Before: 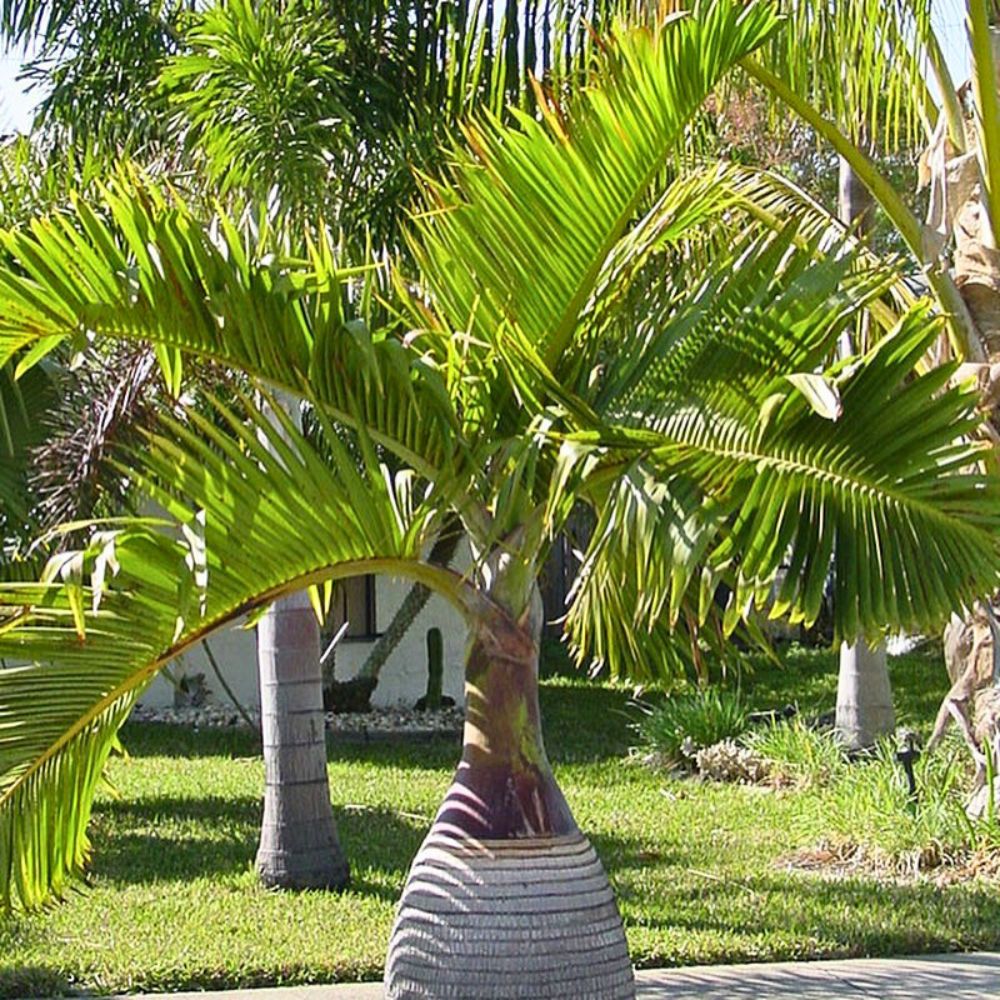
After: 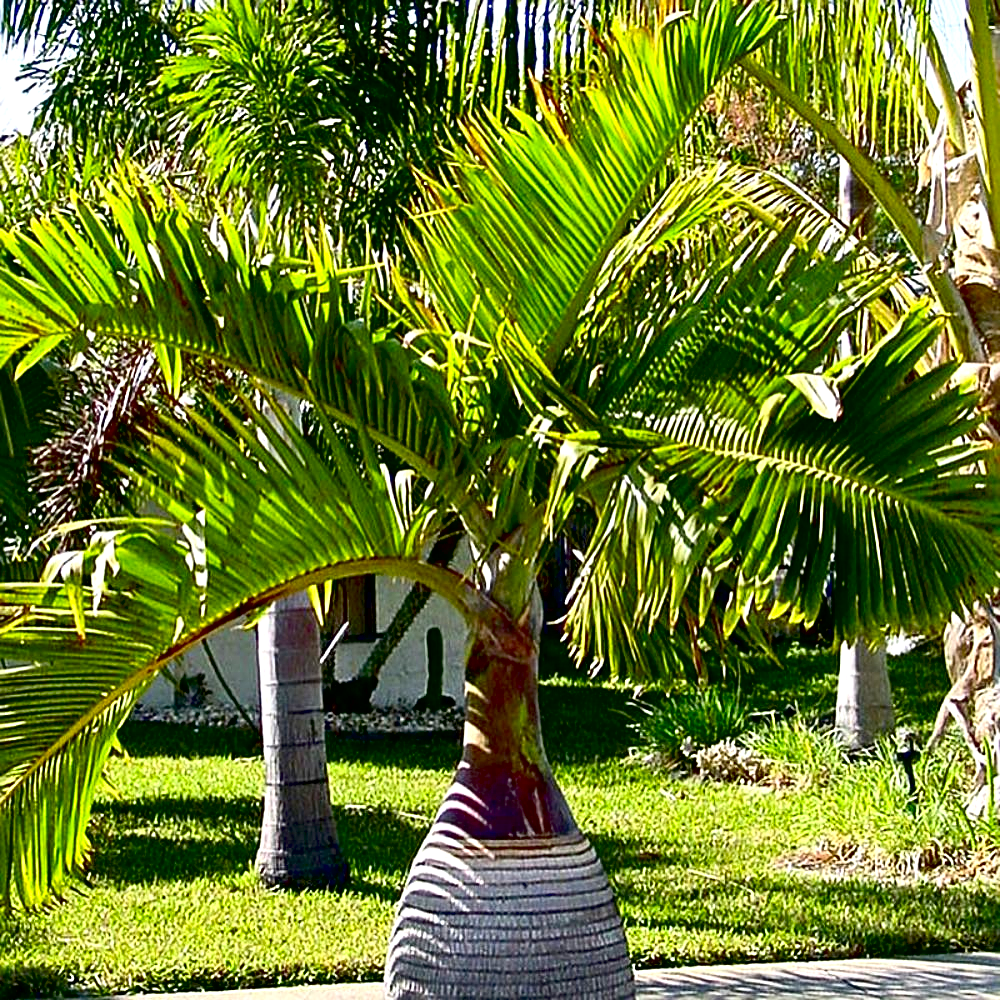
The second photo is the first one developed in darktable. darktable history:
contrast brightness saturation: contrast 0.121, brightness -0.119, saturation 0.203
sharpen: amount 0.494
exposure: black level correction 0.032, exposure 0.33 EV, compensate highlight preservation false
